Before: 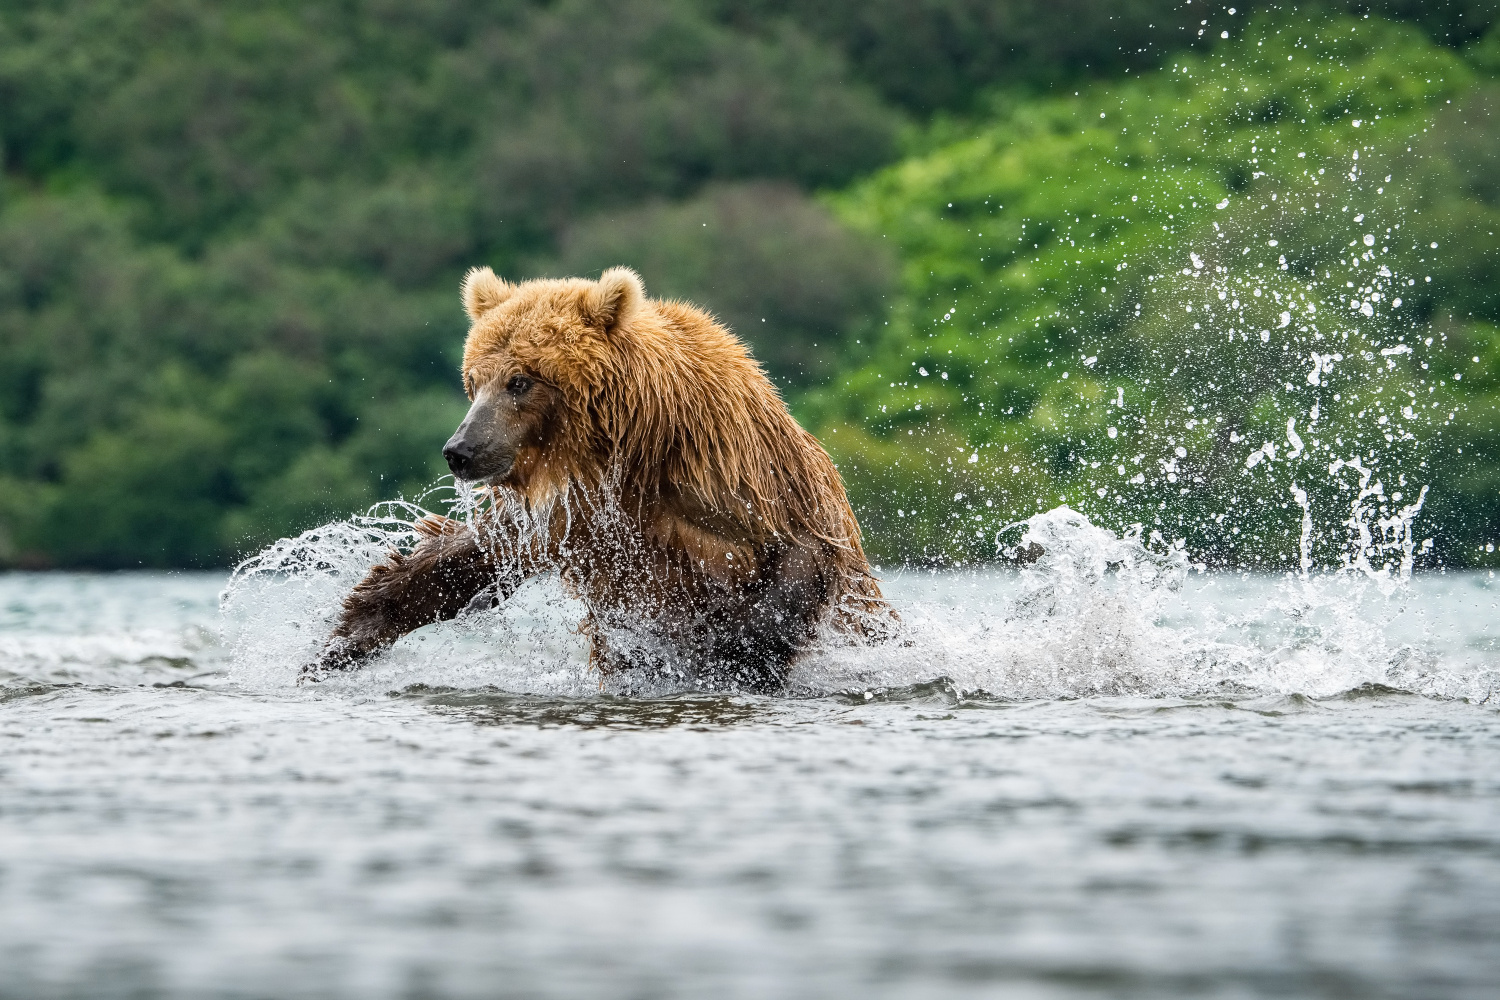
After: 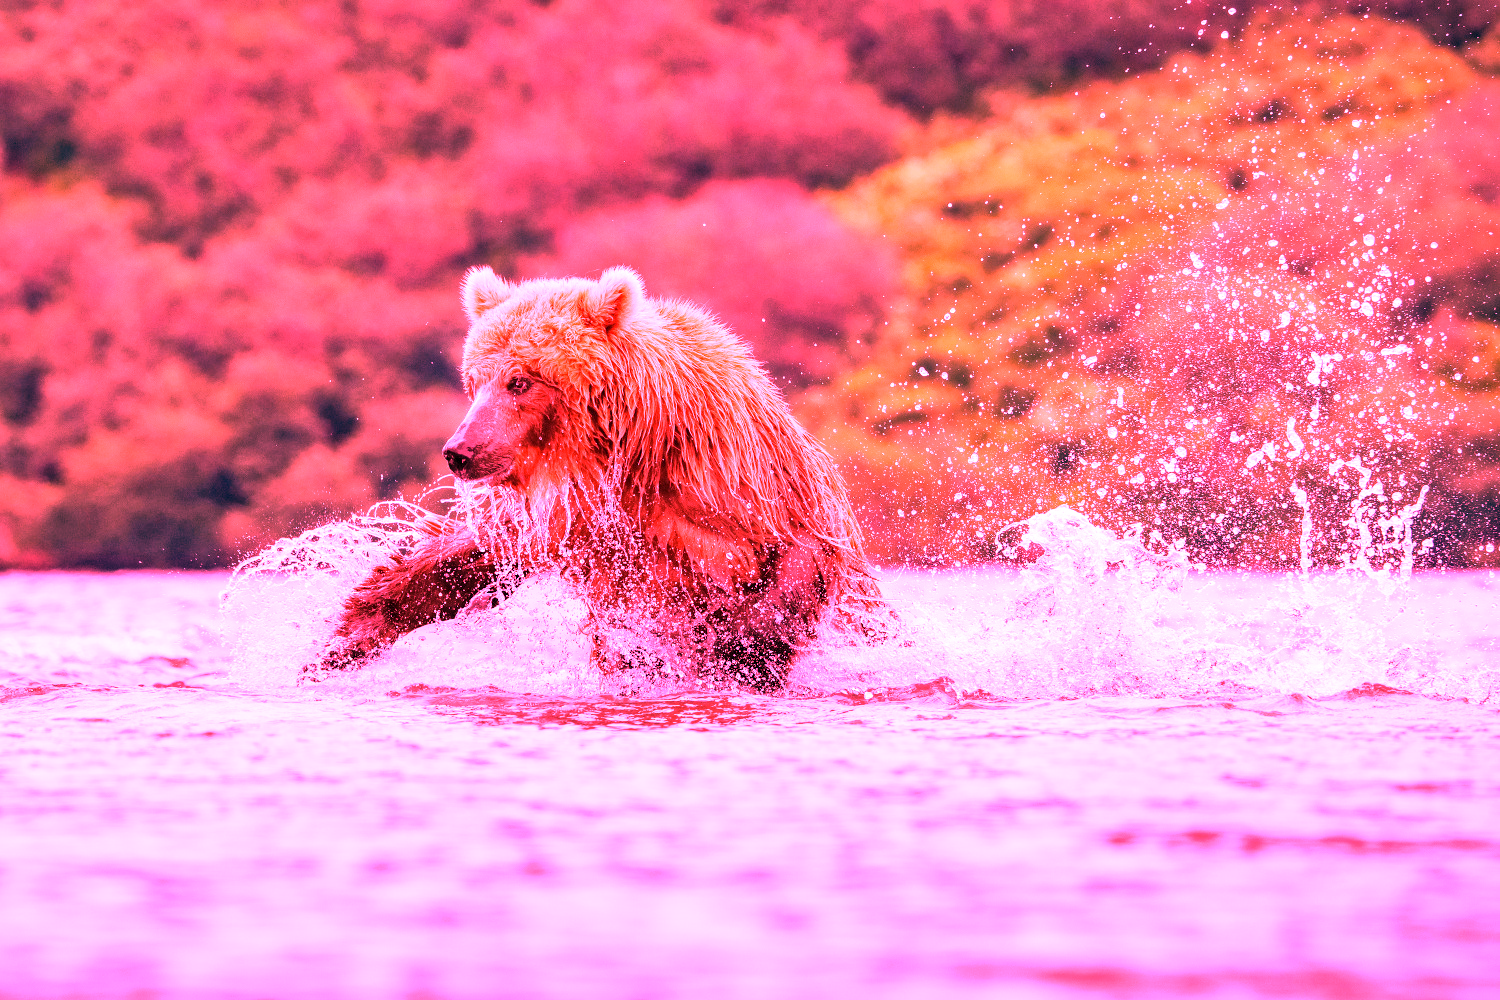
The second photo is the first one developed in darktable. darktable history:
local contrast: mode bilateral grid, contrast 20, coarseness 50, detail 120%, midtone range 0.2
white balance: red 4.26, blue 1.802
